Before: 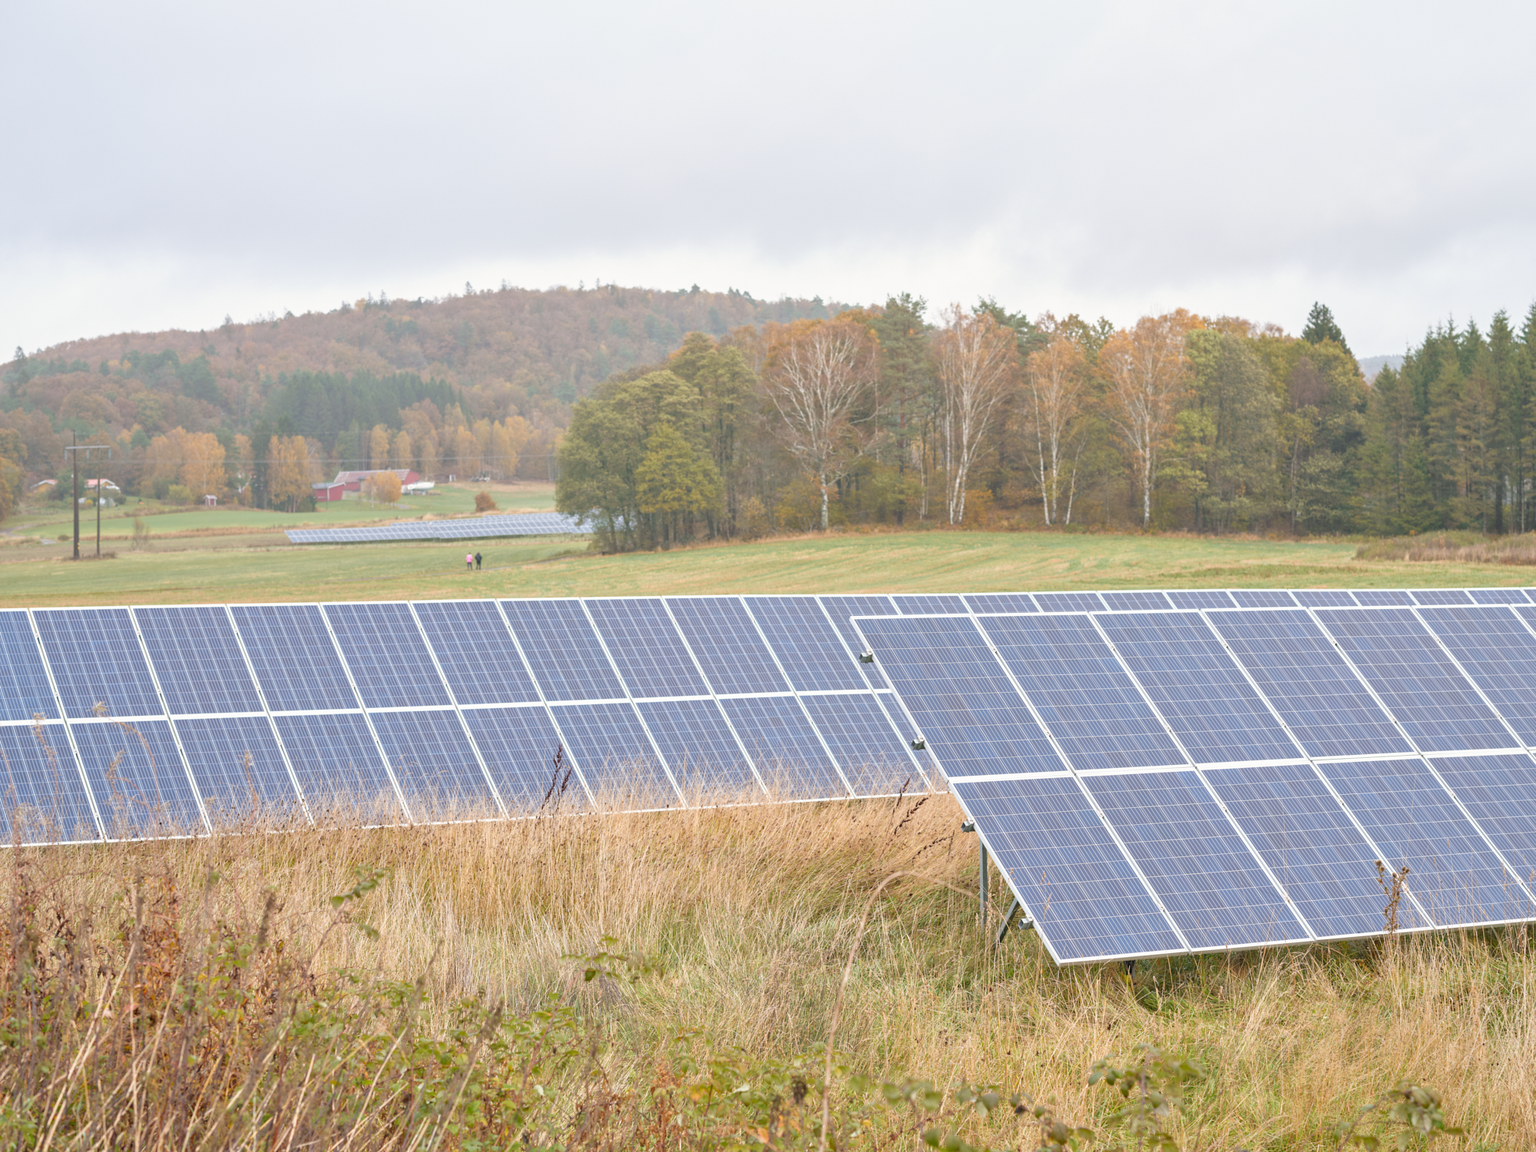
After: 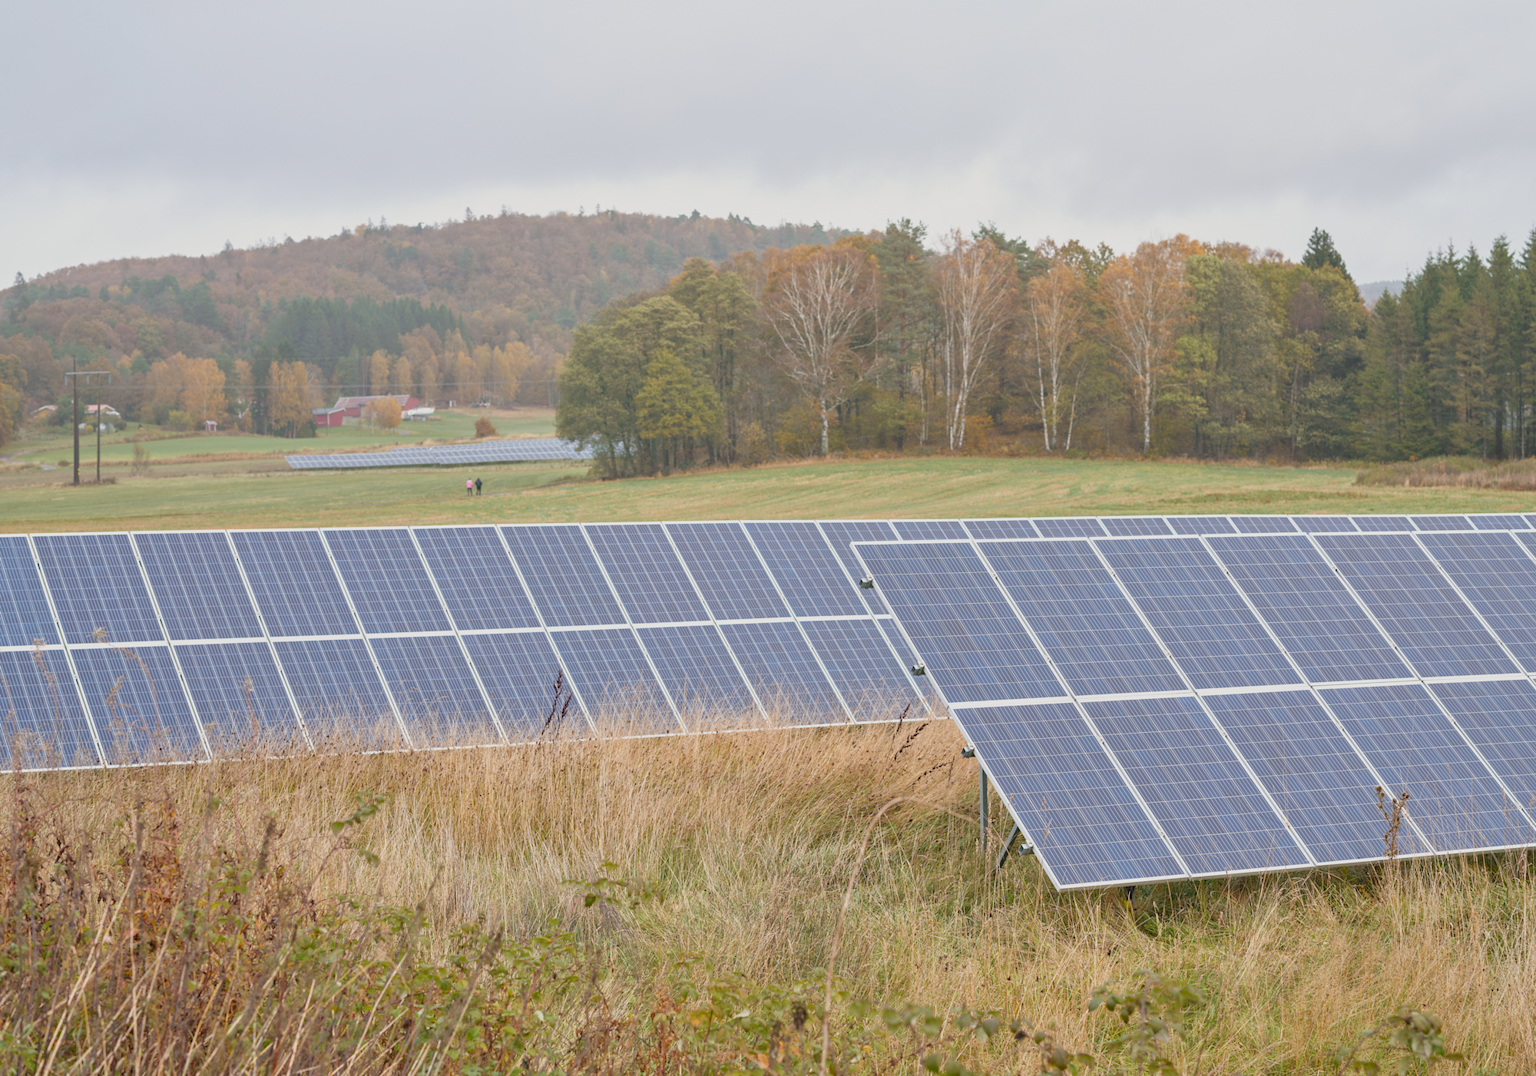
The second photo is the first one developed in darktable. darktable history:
exposure: exposure -0.37 EV, compensate highlight preservation false
crop and rotate: top 6.532%
